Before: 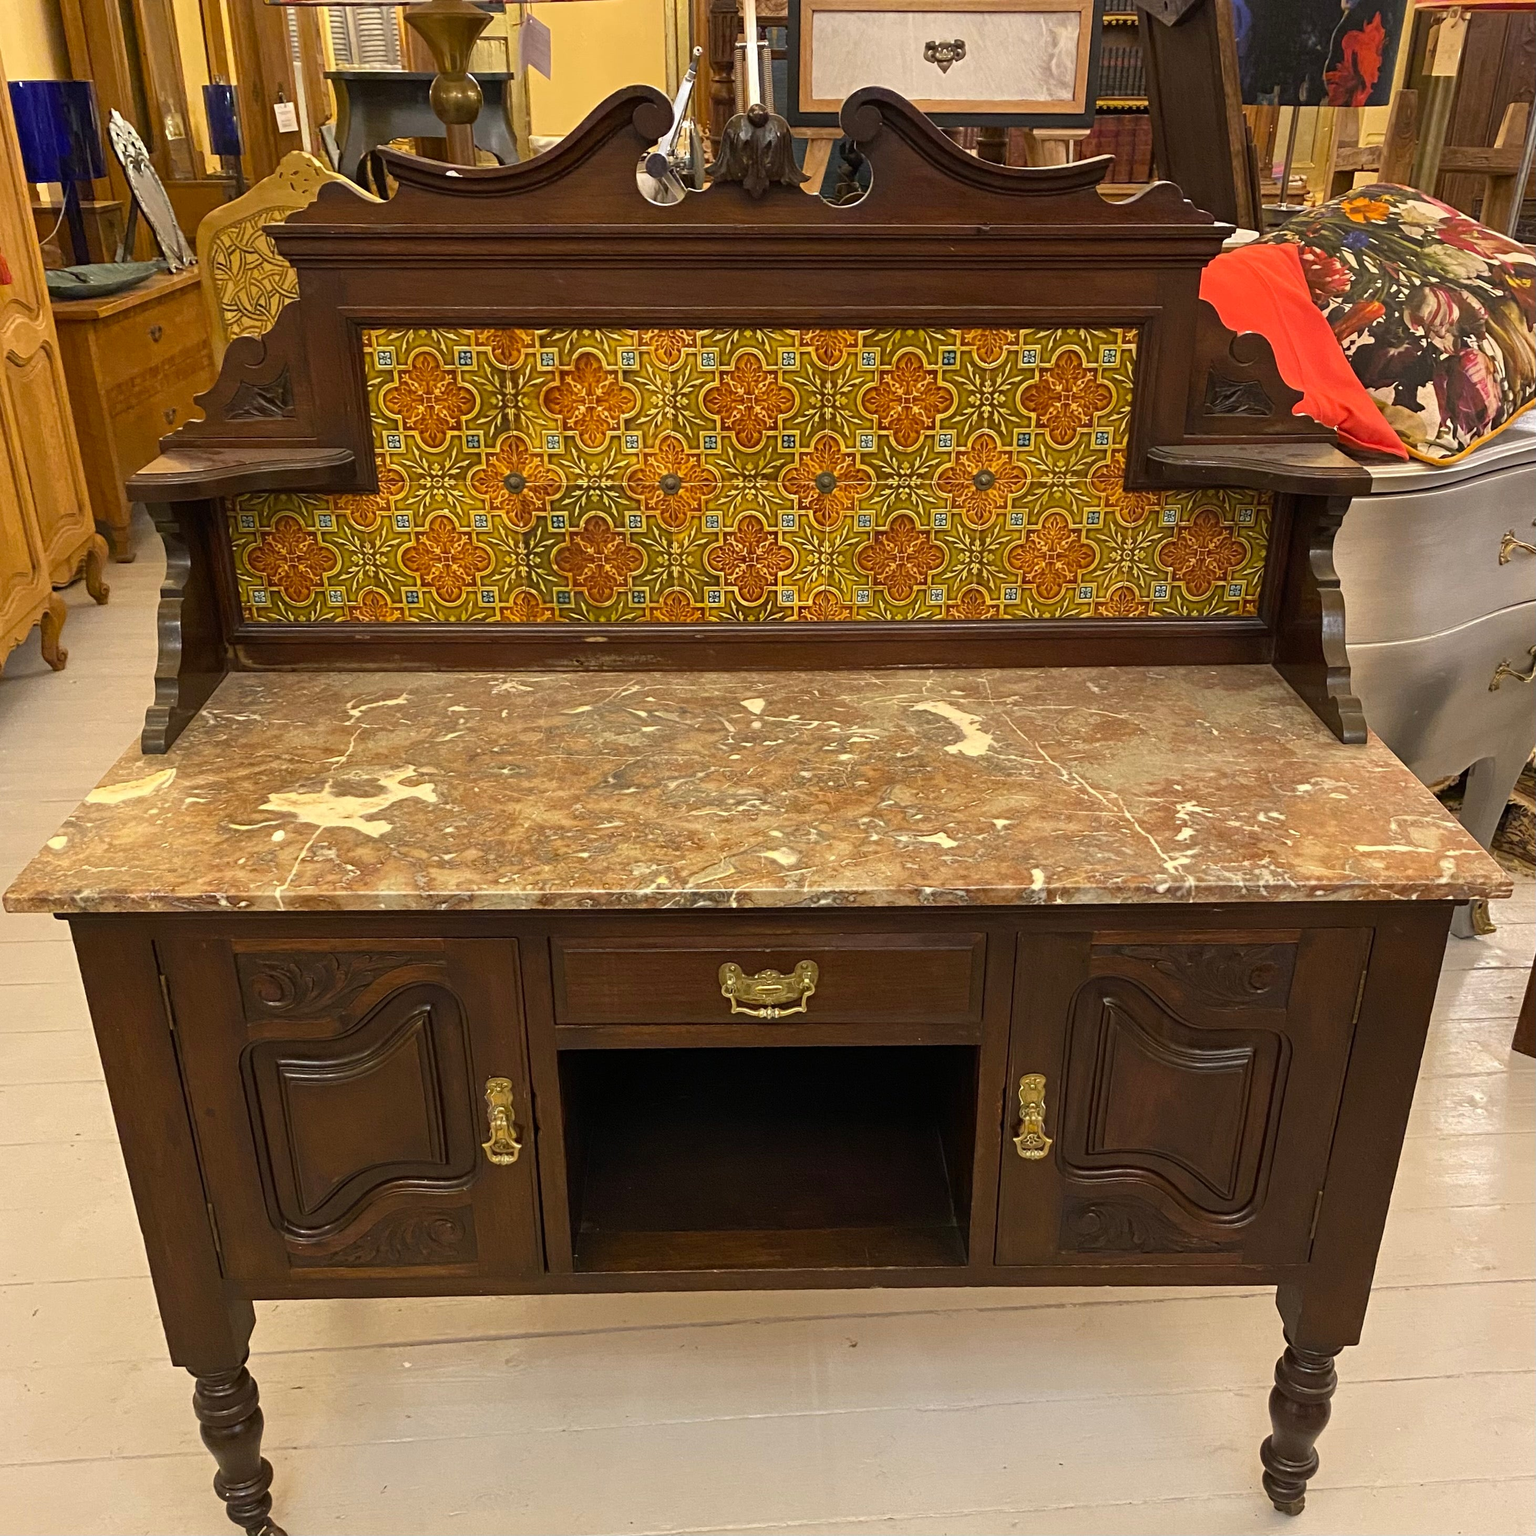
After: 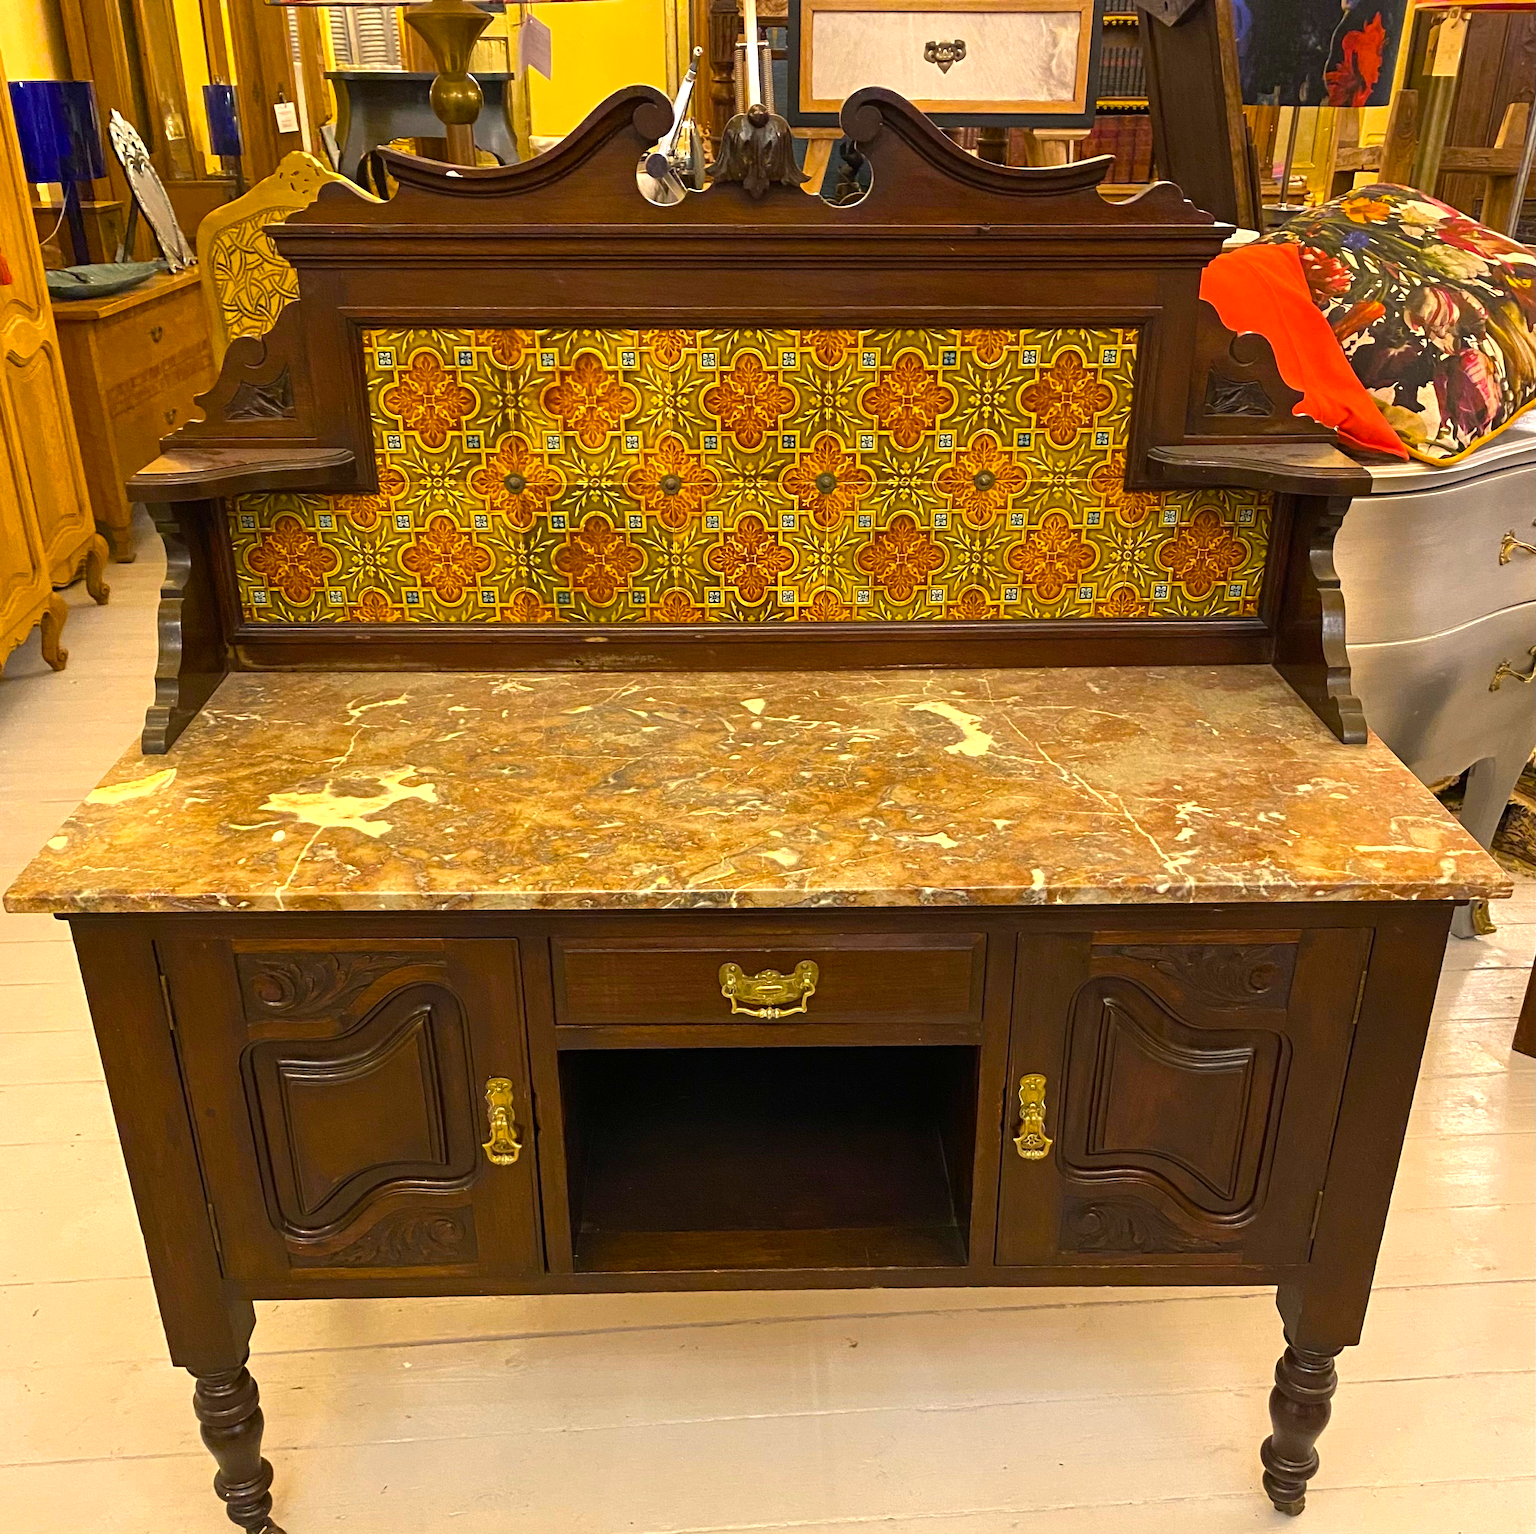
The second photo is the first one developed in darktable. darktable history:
color balance rgb: highlights gain › chroma 2.013%, highlights gain › hue 73.21°, linear chroma grading › global chroma 14.48%, perceptual saturation grading › global saturation 10.18%, perceptual brilliance grading › global brilliance 11.154%, global vibrance 2.186%
crop: bottom 0.055%
